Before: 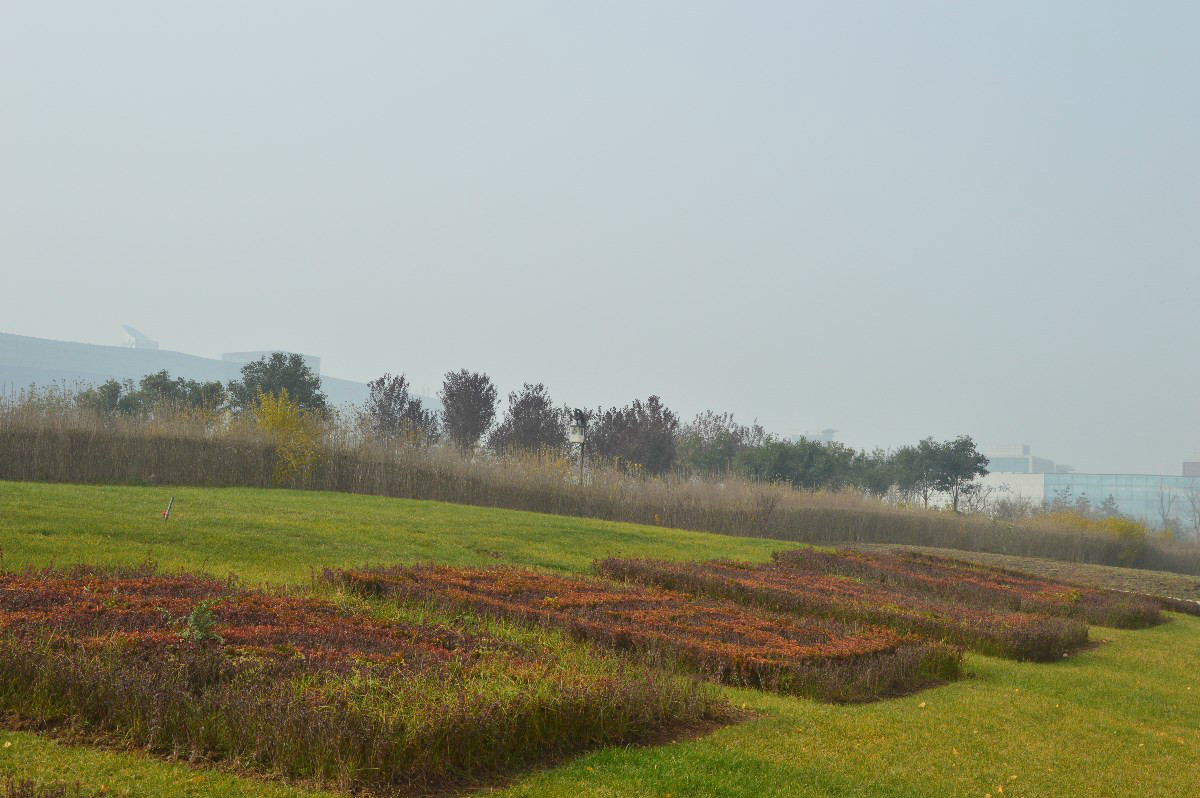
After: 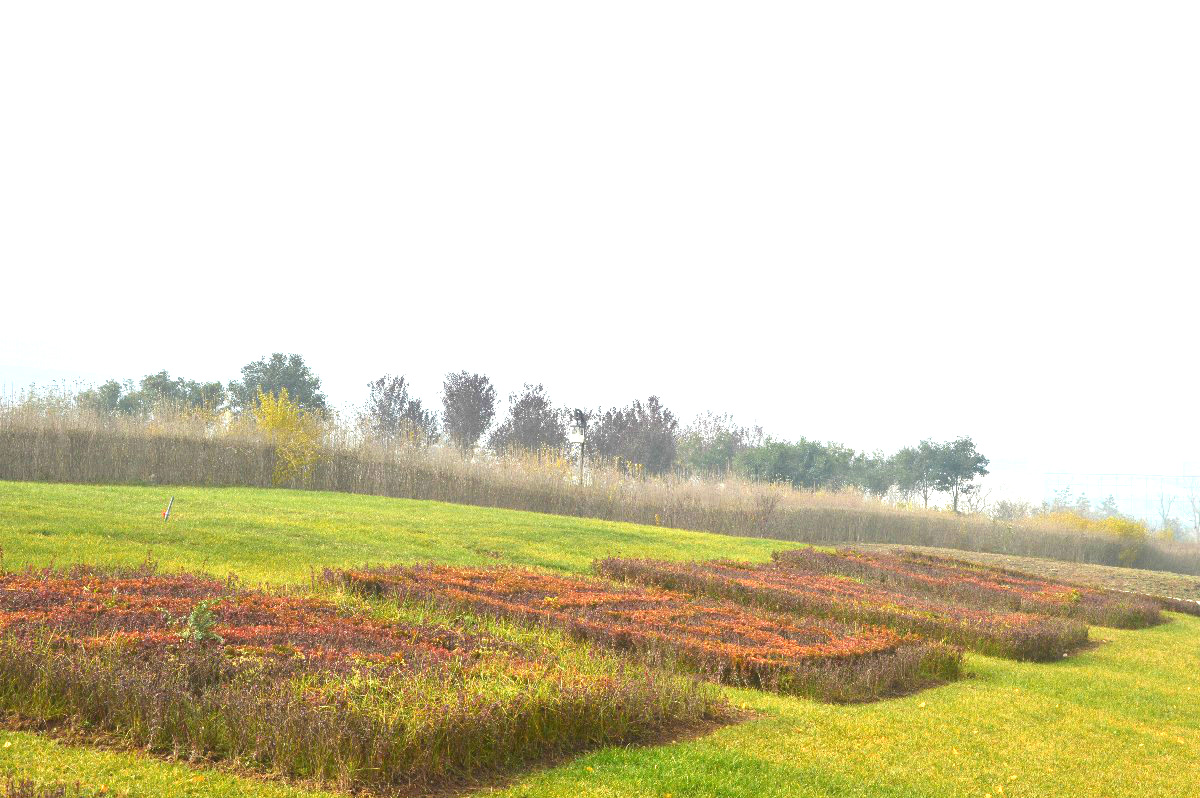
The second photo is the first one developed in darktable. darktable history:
exposure: black level correction 0, exposure 1.523 EV, compensate highlight preservation false
